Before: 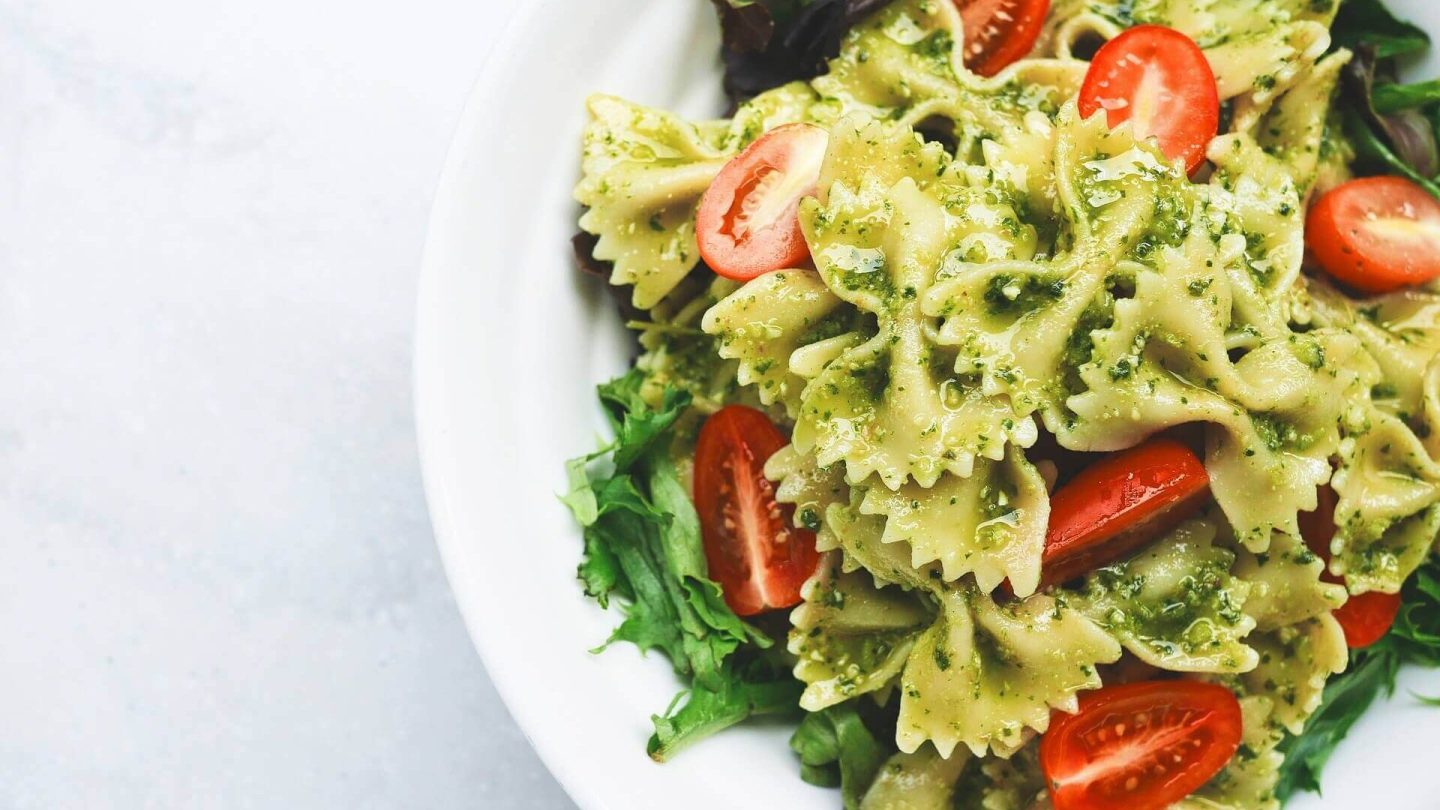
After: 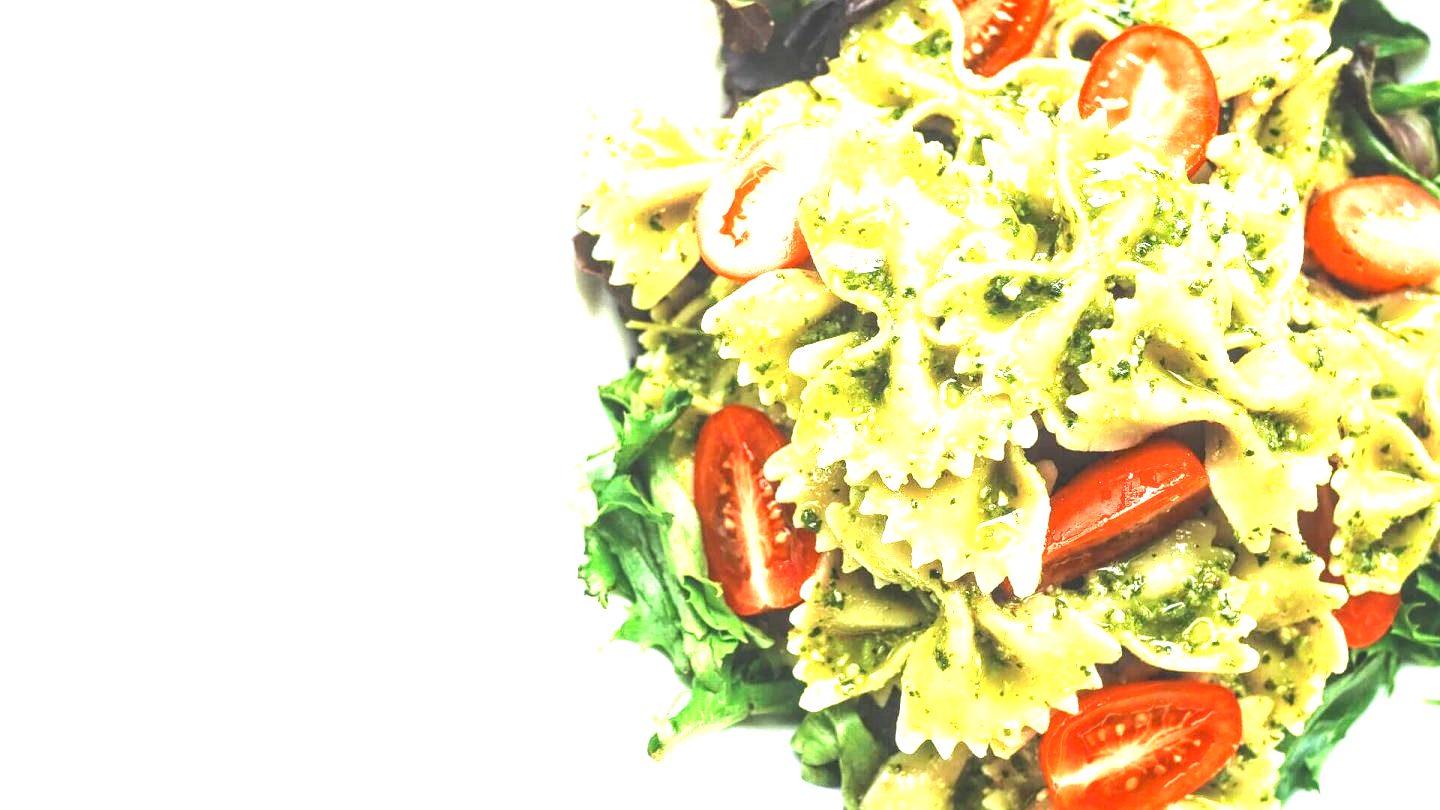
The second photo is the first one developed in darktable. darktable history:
exposure: black level correction 0, exposure 1.3 EV, compensate exposure bias true, compensate highlight preservation false
tone equalizer: -8 EV -0.417 EV, -7 EV -0.389 EV, -6 EV -0.333 EV, -5 EV -0.222 EV, -3 EV 0.222 EV, -2 EV 0.333 EV, -1 EV 0.389 EV, +0 EV 0.417 EV, edges refinement/feathering 500, mask exposure compensation -1.57 EV, preserve details no
local contrast: on, module defaults
